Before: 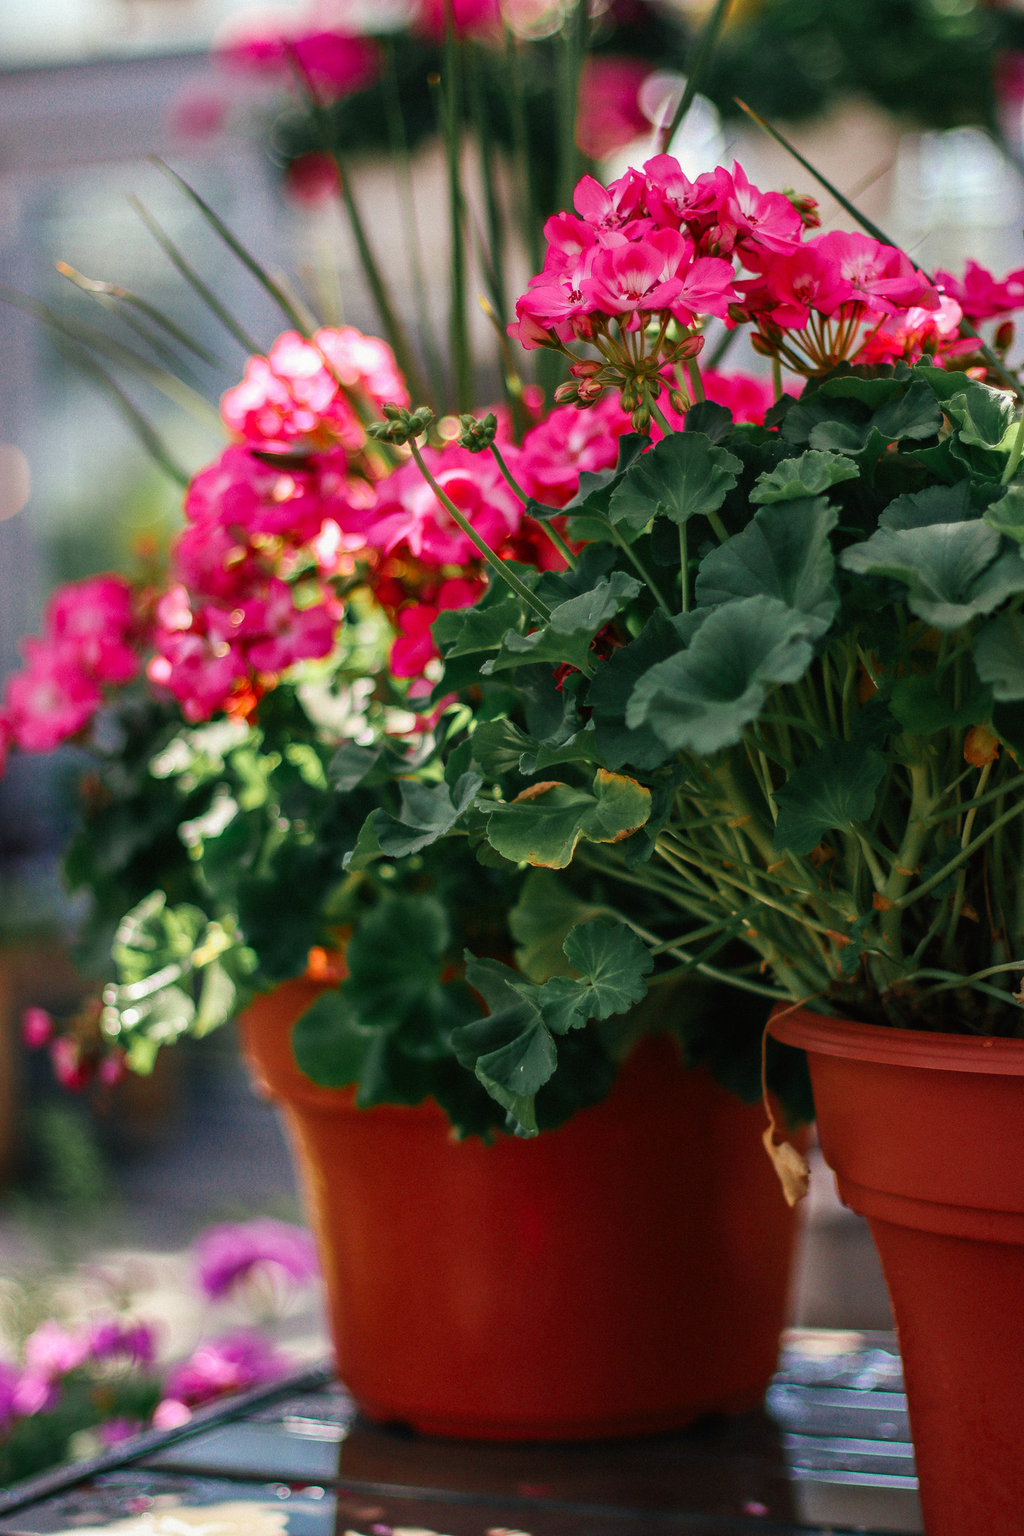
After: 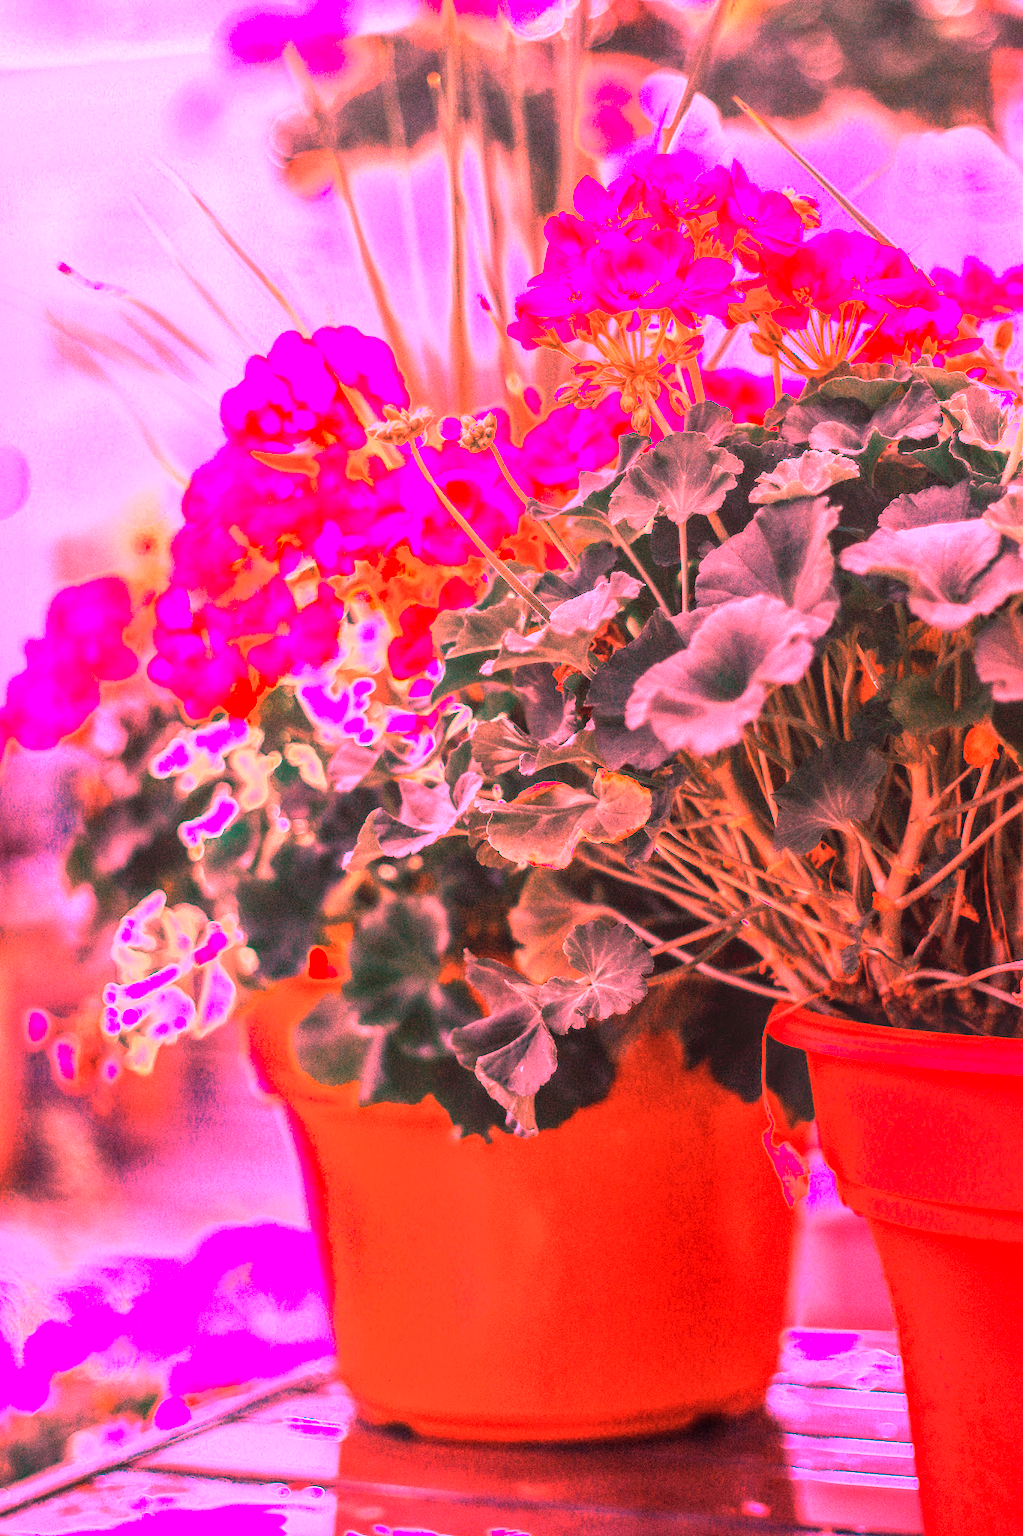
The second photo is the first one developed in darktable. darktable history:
local contrast: on, module defaults
exposure: black level correction 0.001, exposure 0.5 EV, compensate exposure bias true, compensate highlight preservation false
white balance: red 4.26, blue 1.802
